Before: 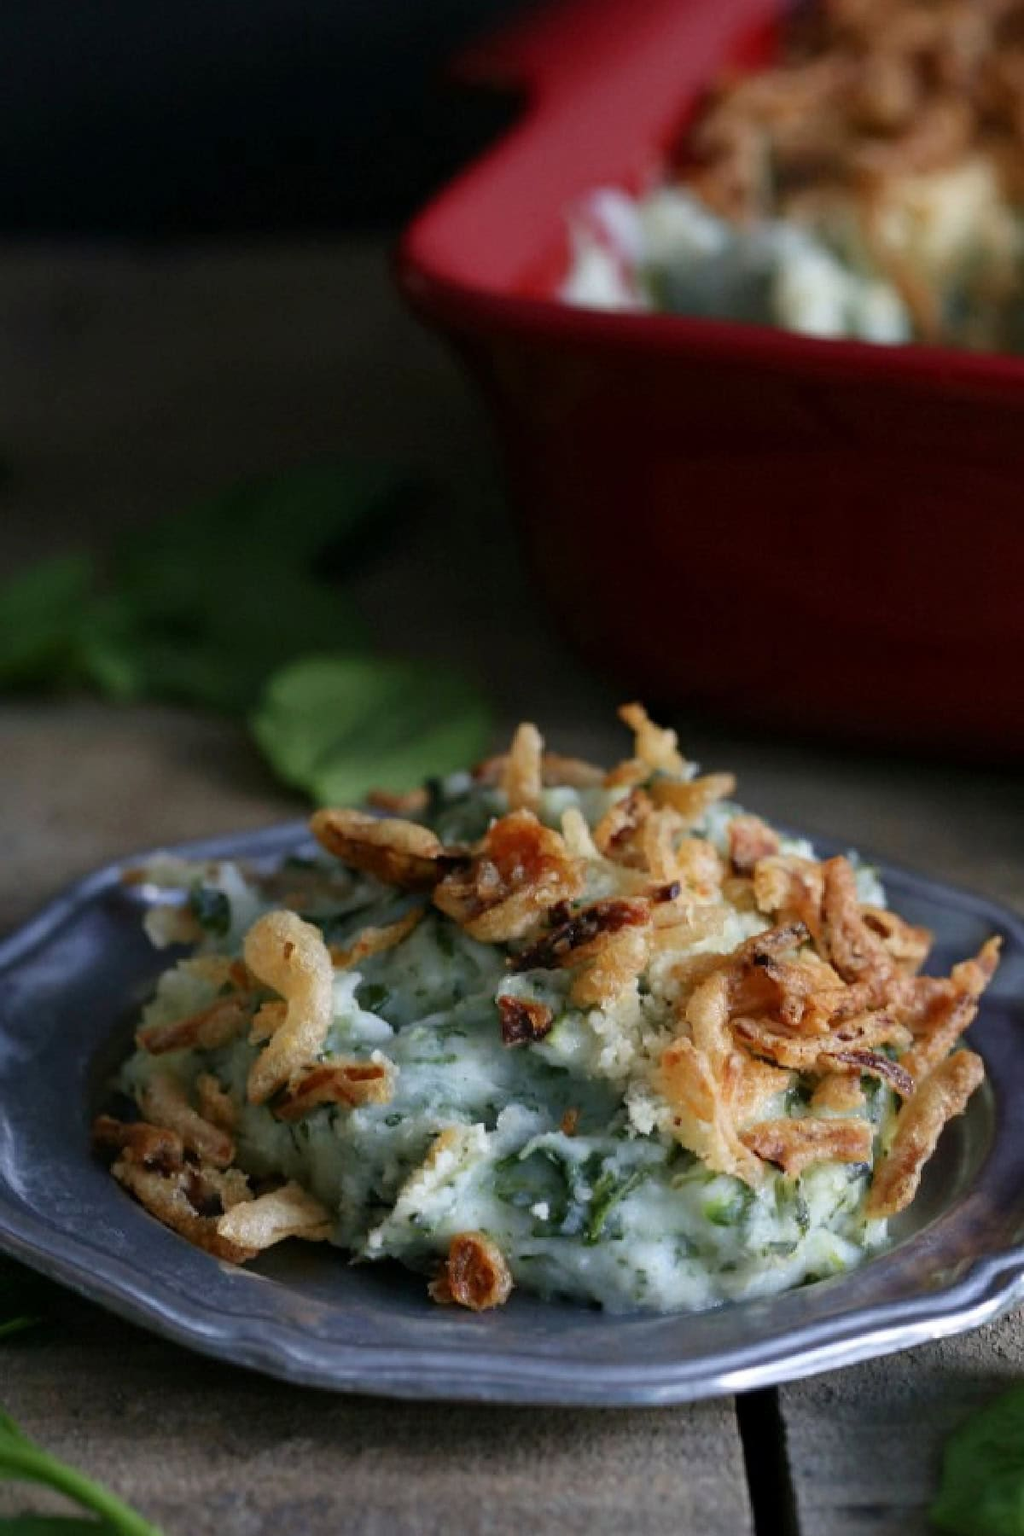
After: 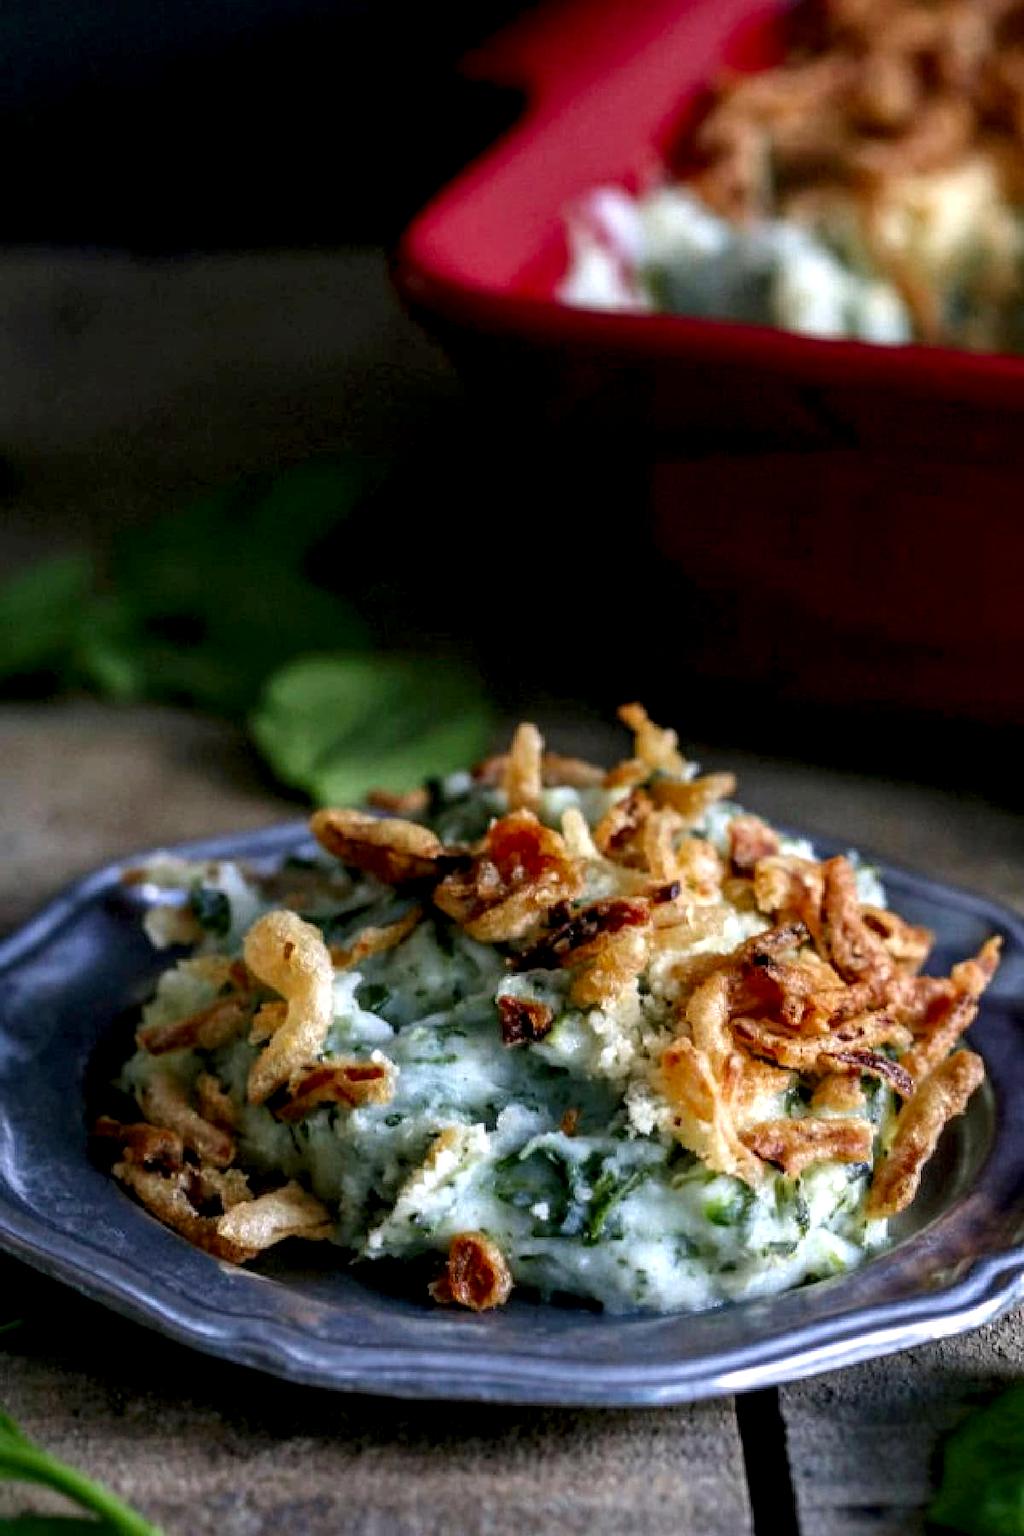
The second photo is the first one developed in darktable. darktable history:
color zones: curves: ch0 [(0, 0.425) (0.143, 0.422) (0.286, 0.42) (0.429, 0.419) (0.571, 0.419) (0.714, 0.42) (0.857, 0.422) (1, 0.425)]; ch1 [(0, 0.666) (0.143, 0.669) (0.286, 0.671) (0.429, 0.67) (0.571, 0.67) (0.714, 0.67) (0.857, 0.67) (1, 0.666)]
white balance: red 1.009, blue 1.027
local contrast: highlights 19%, detail 186%
